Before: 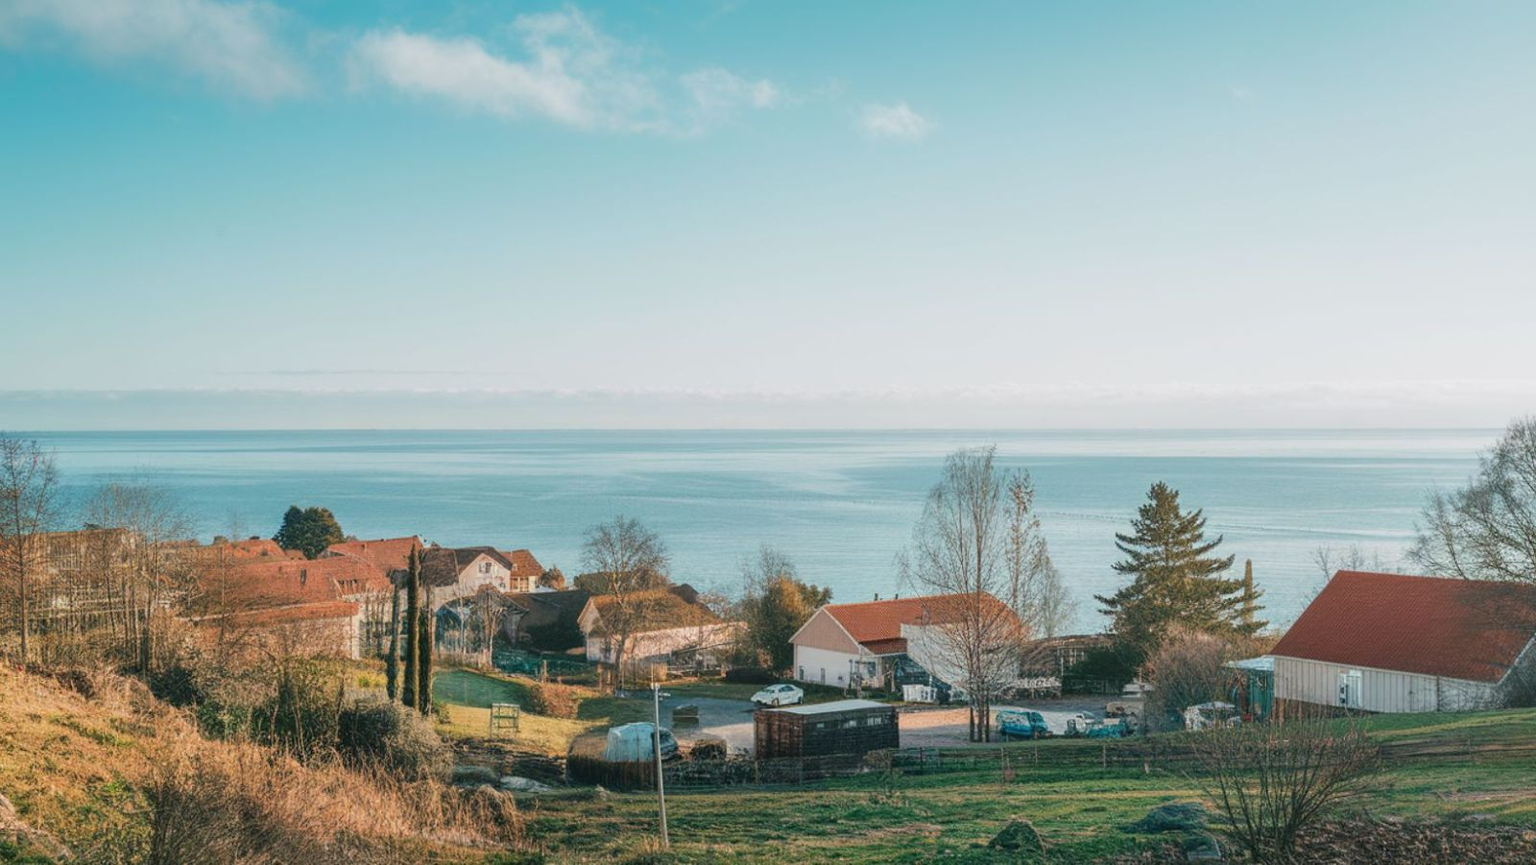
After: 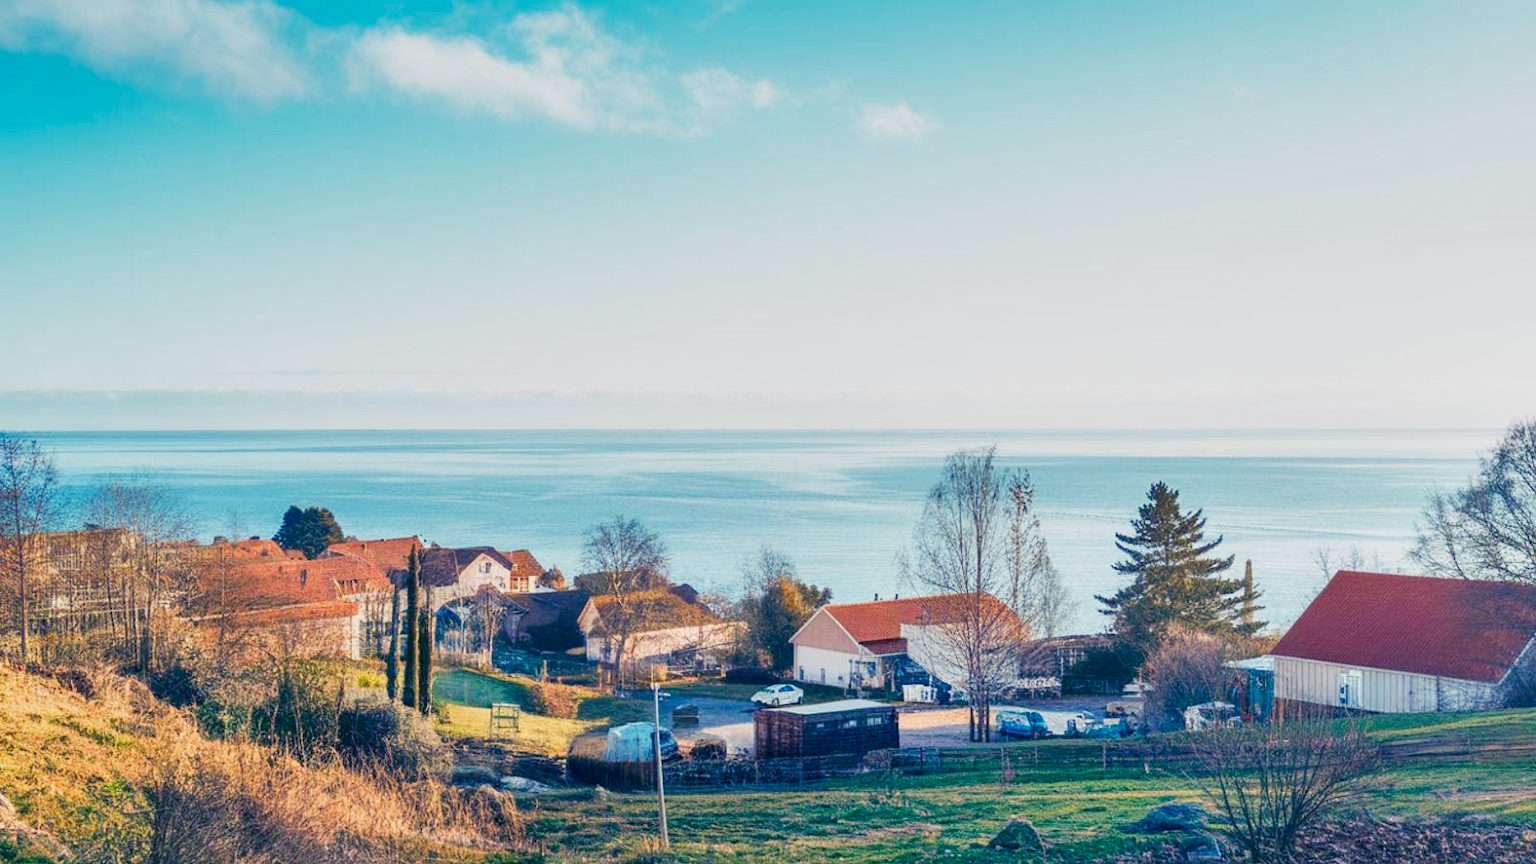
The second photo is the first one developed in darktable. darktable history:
white balance: red 1.004, blue 1.024
color balance rgb: shadows lift › luminance -28.76%, shadows lift › chroma 15%, shadows lift › hue 270°, power › chroma 1%, power › hue 255°, highlights gain › luminance 7.14%, highlights gain › chroma 2%, highlights gain › hue 90°, global offset › luminance -0.29%, global offset › hue 260°, perceptual saturation grading › global saturation 20%, perceptual saturation grading › highlights -13.92%, perceptual saturation grading › shadows 50%
base curve: curves: ch0 [(0, 0) (0.088, 0.125) (0.176, 0.251) (0.354, 0.501) (0.613, 0.749) (1, 0.877)], preserve colors none
shadows and highlights: low approximation 0.01, soften with gaussian
